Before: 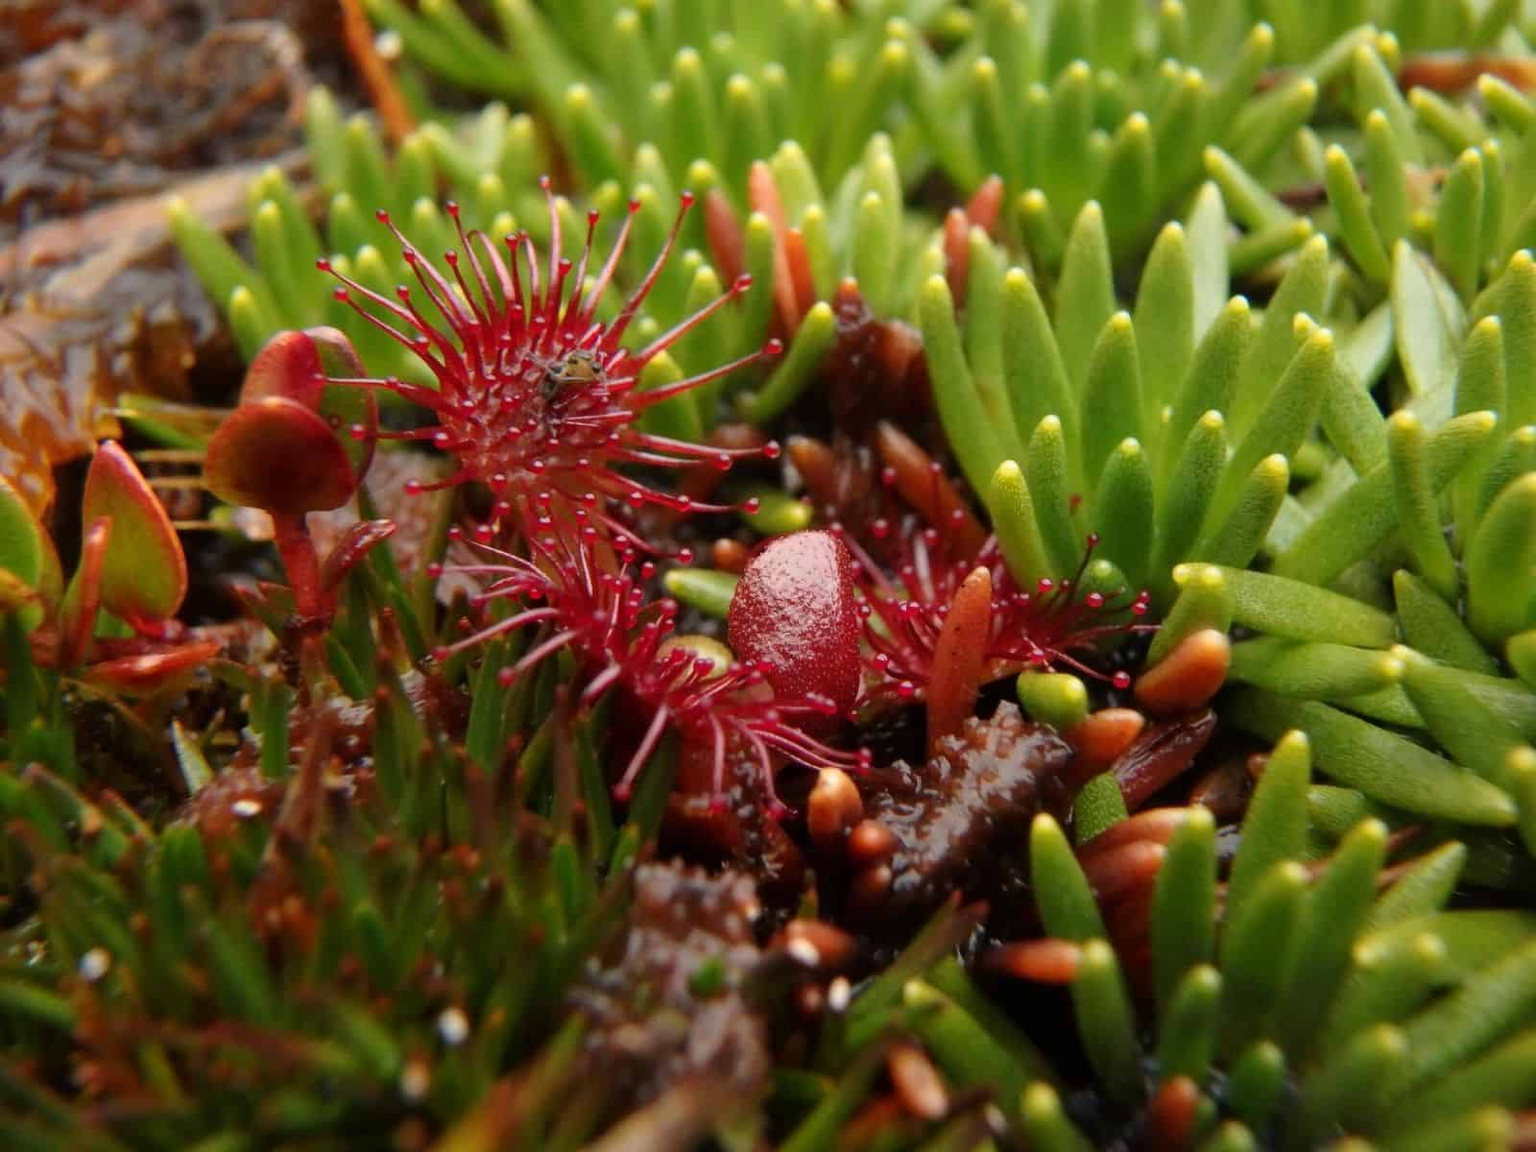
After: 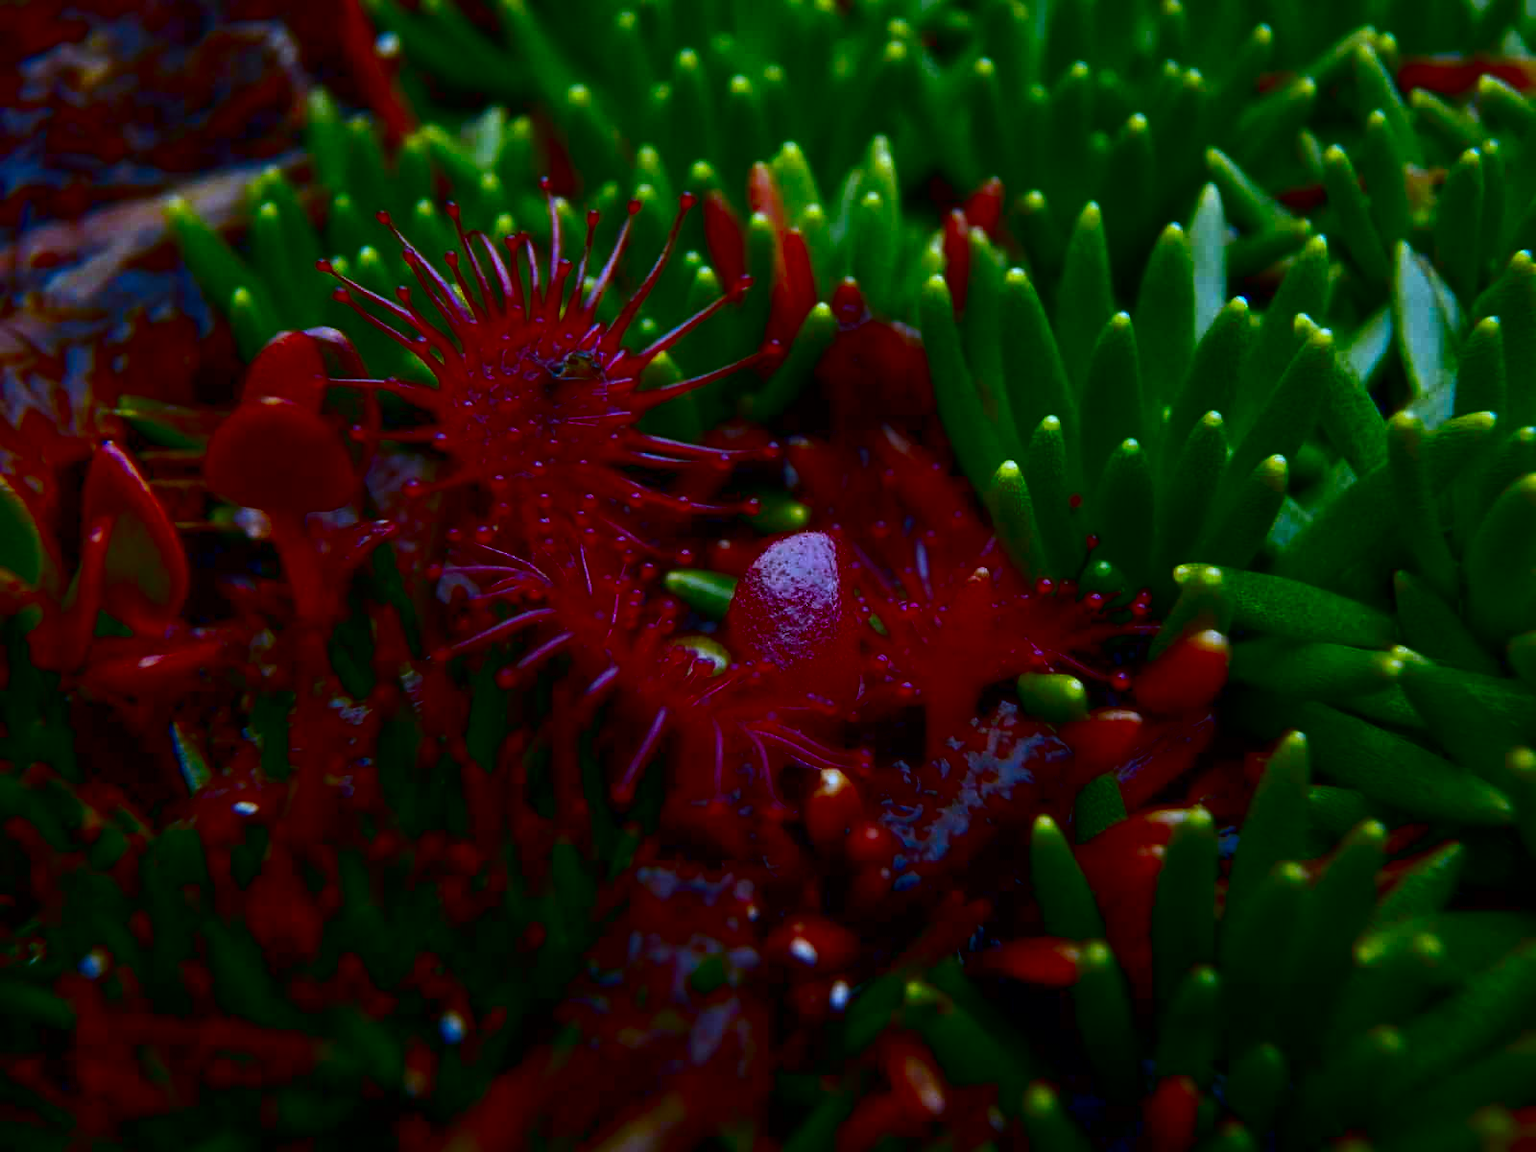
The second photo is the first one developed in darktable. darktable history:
white balance: red 0.871, blue 1.249
contrast brightness saturation: brightness -1, saturation 1
